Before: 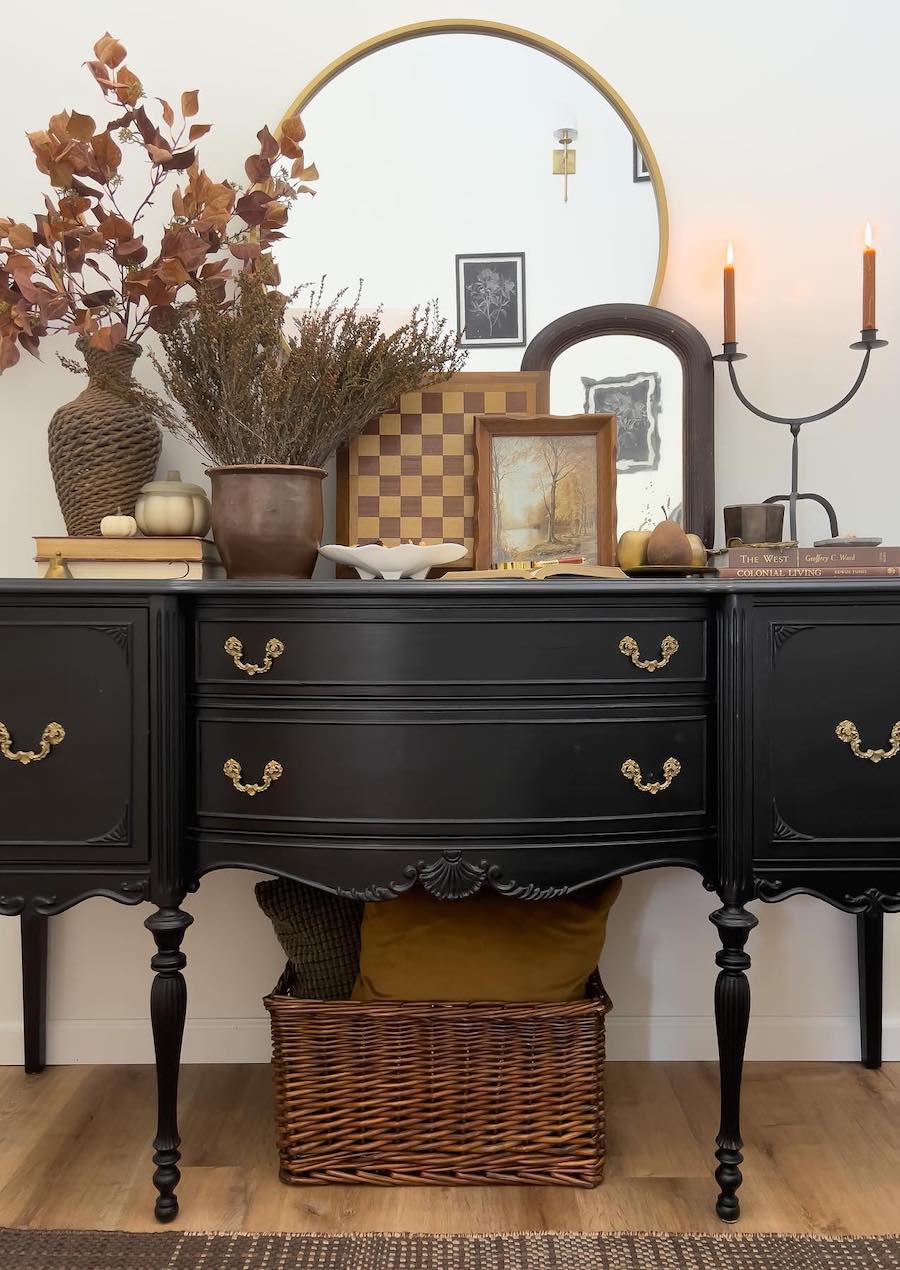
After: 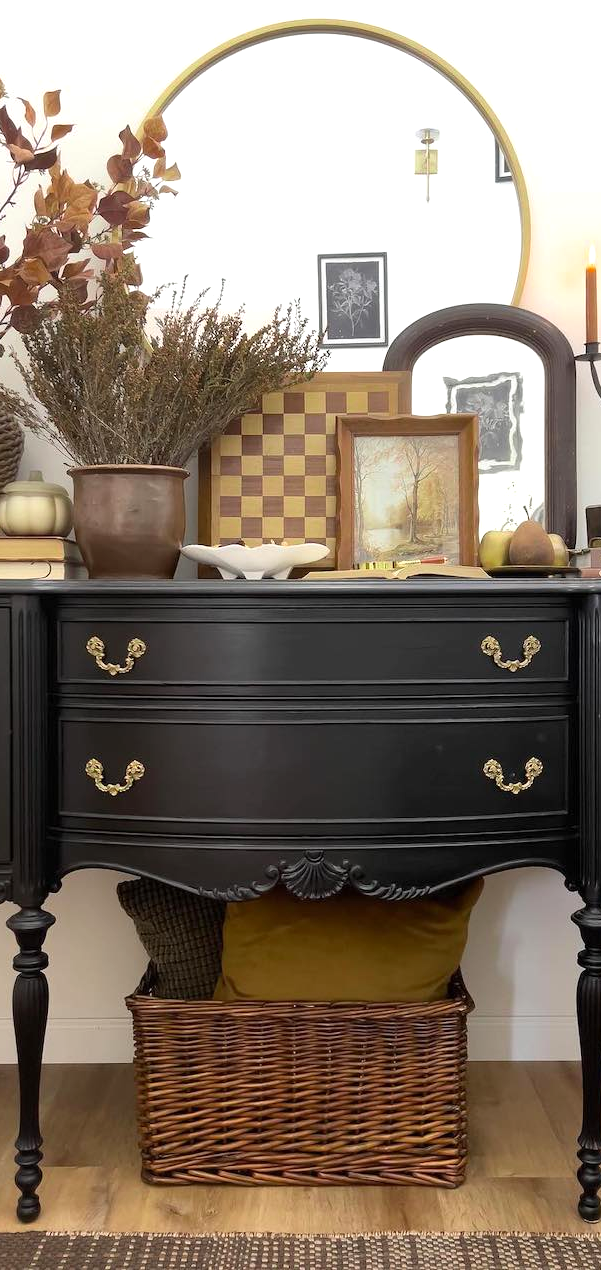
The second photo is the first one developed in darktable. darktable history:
color zones: curves: ch2 [(0, 0.5) (0.143, 0.517) (0.286, 0.571) (0.429, 0.522) (0.571, 0.5) (0.714, 0.5) (0.857, 0.5) (1, 0.5)]
crop: left 15.419%, right 17.773%
exposure: exposure 0.379 EV, compensate highlight preservation false
